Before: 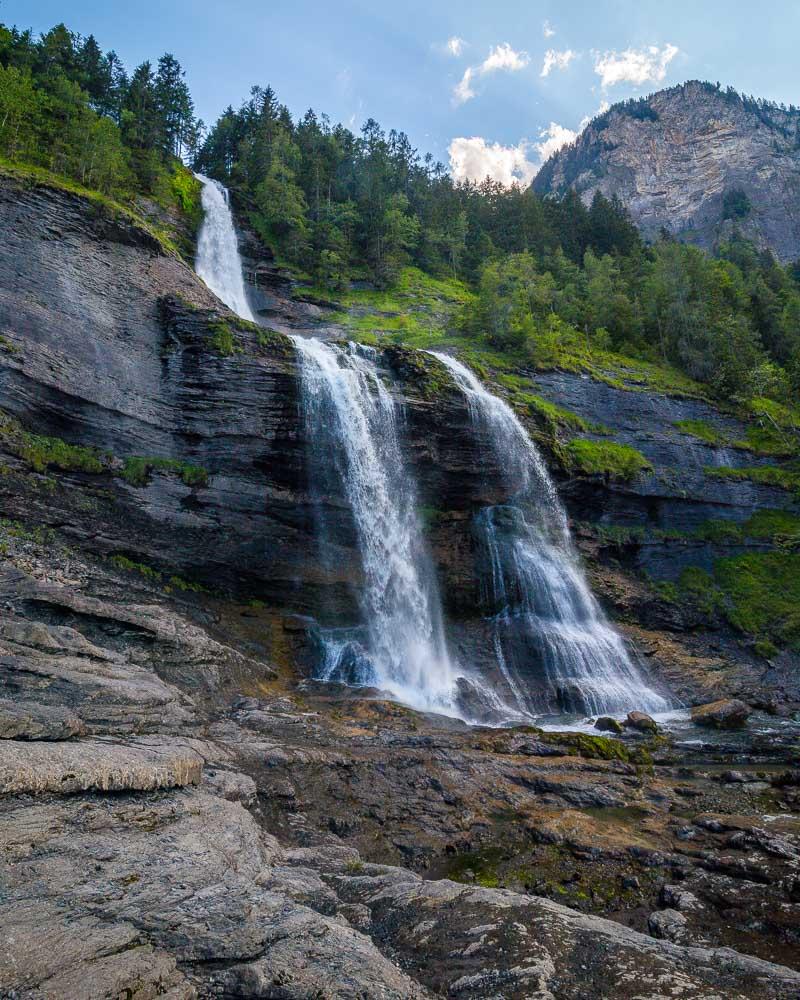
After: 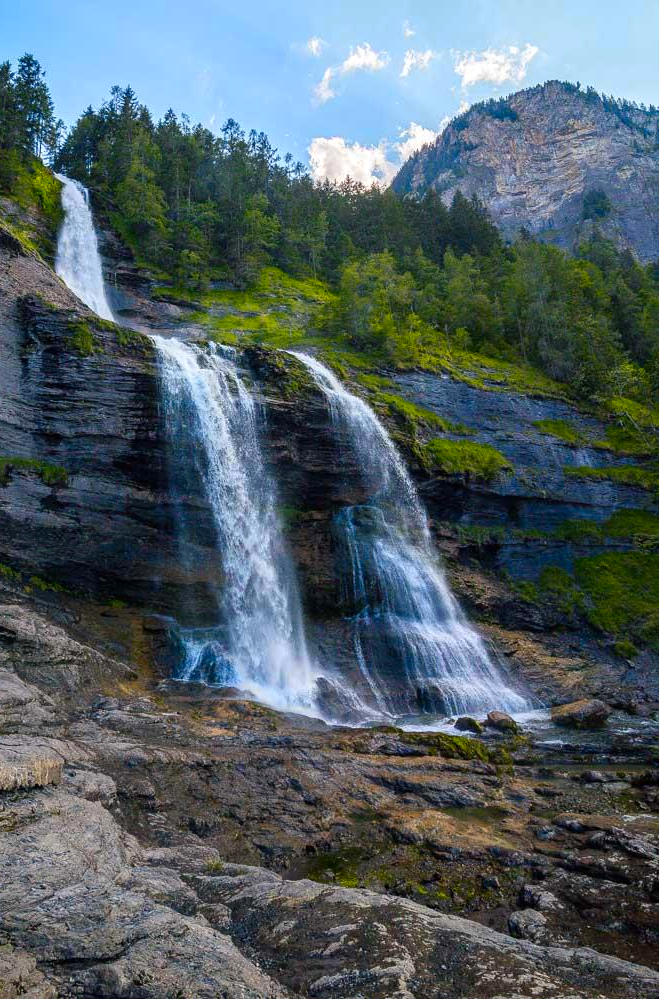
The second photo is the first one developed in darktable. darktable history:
crop: left 17.588%, bottom 0.026%
color zones: curves: ch0 [(0.099, 0.624) (0.257, 0.596) (0.384, 0.376) (0.529, 0.492) (0.697, 0.564) (0.768, 0.532) (0.908, 0.644)]; ch1 [(0.112, 0.564) (0.254, 0.612) (0.432, 0.676) (0.592, 0.456) (0.743, 0.684) (0.888, 0.536)]; ch2 [(0.25, 0.5) (0.469, 0.36) (0.75, 0.5)]
